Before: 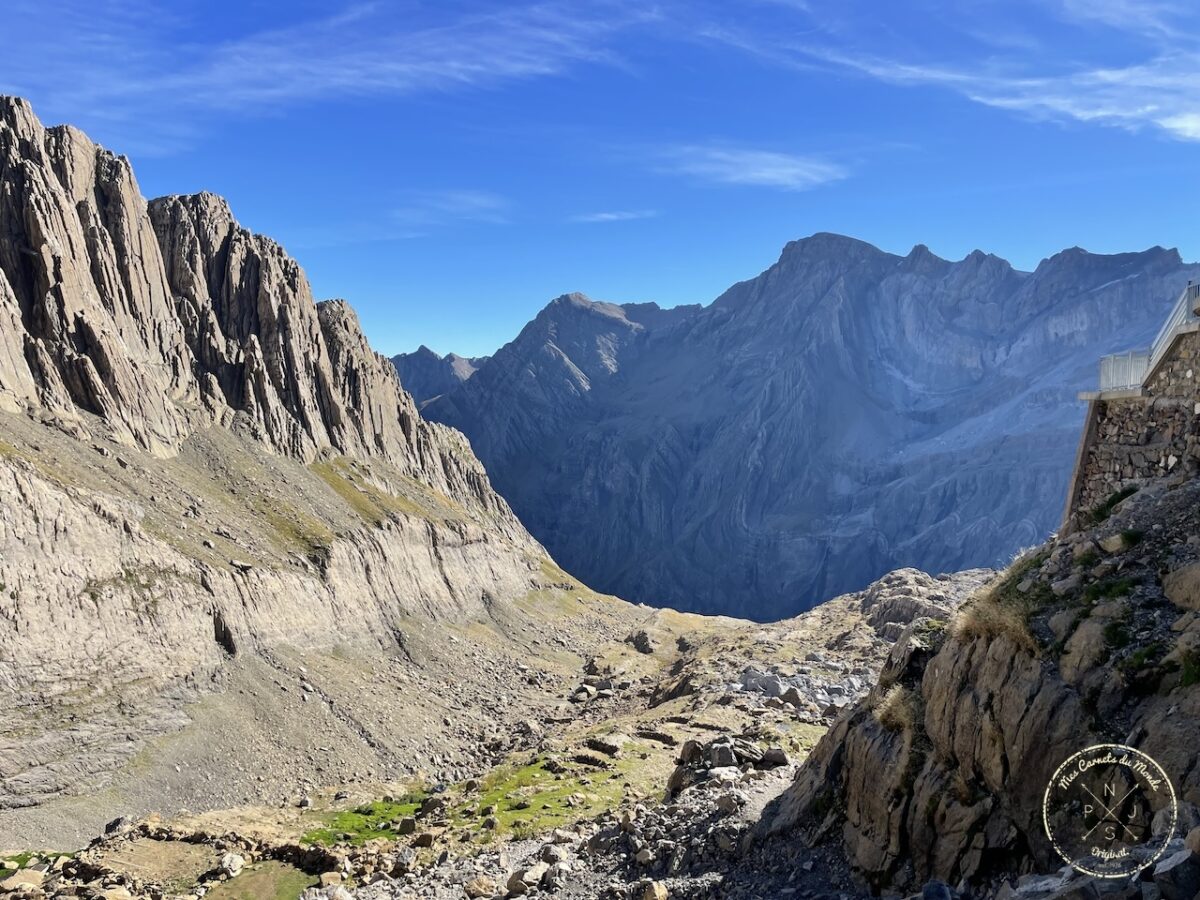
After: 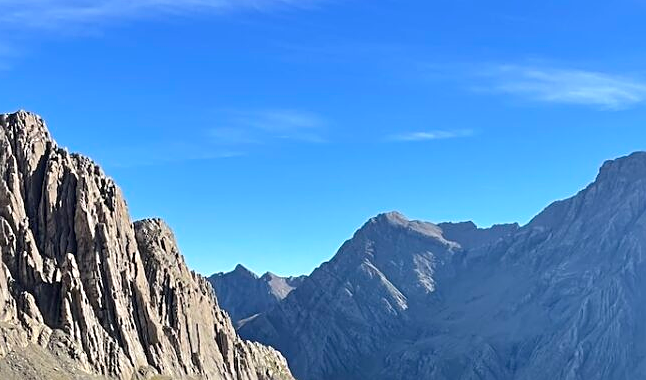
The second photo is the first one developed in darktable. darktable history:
exposure: exposure 0.207 EV, compensate highlight preservation false
crop: left 15.306%, top 9.065%, right 30.789%, bottom 48.638%
sharpen: on, module defaults
